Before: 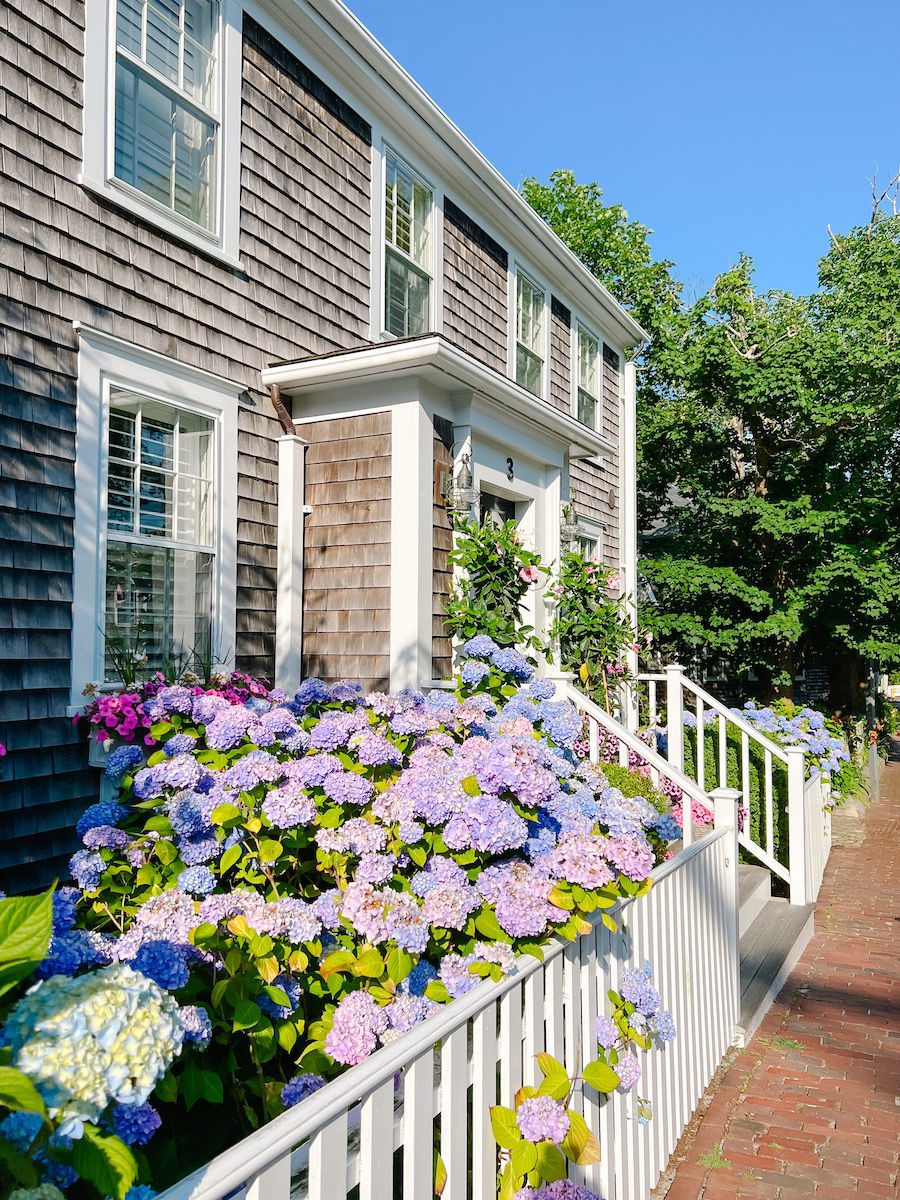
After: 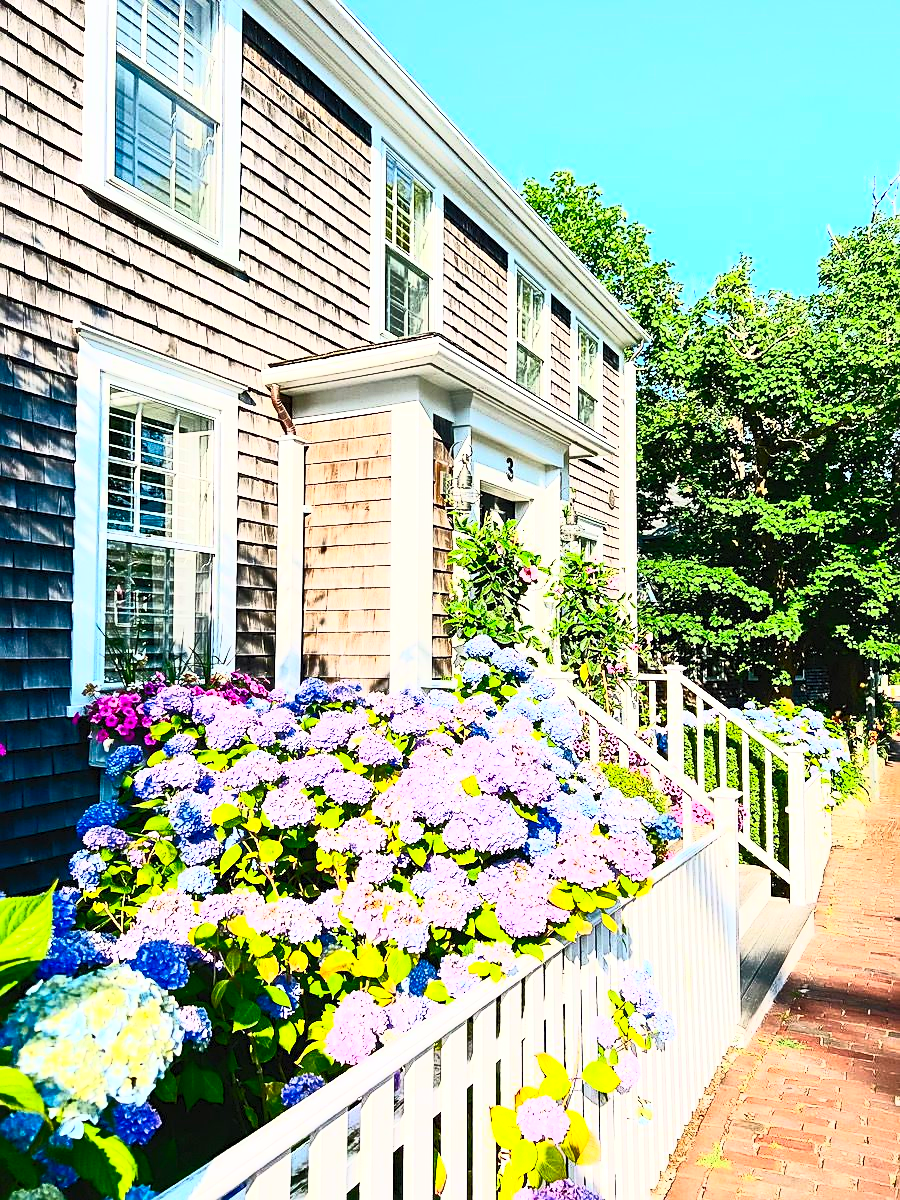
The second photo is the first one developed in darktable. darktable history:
sharpen: on, module defaults
contrast brightness saturation: contrast 0.841, brightness 0.584, saturation 0.61
tone equalizer: on, module defaults
